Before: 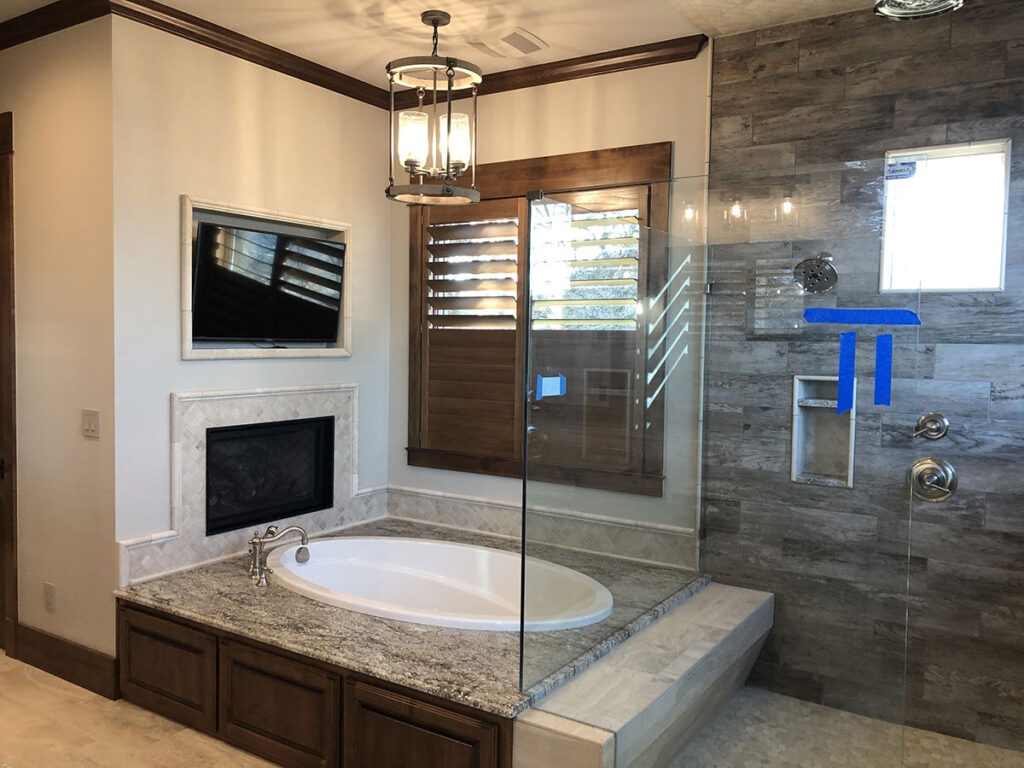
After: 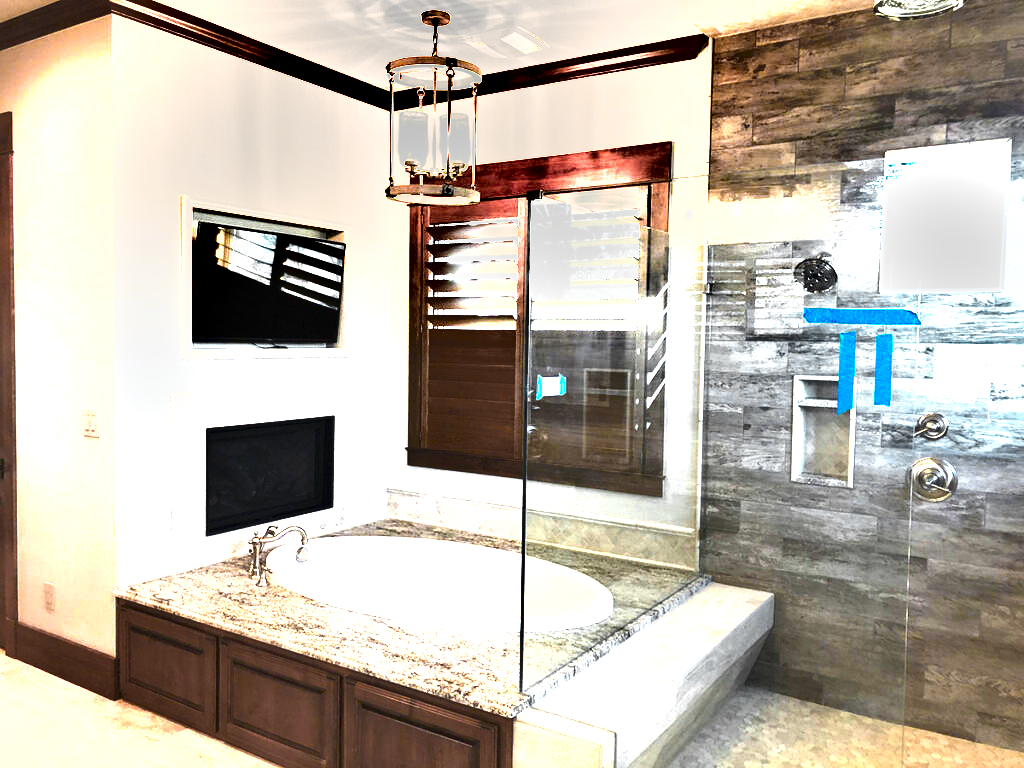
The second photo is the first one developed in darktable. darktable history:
exposure: black level correction 0, exposure 2.138 EV, compensate exposure bias true, compensate highlight preservation false
color zones: curves: ch0 [(0.257, 0.558) (0.75, 0.565)]; ch1 [(0.004, 0.857) (0.14, 0.416) (0.257, 0.695) (0.442, 0.032) (0.736, 0.266) (0.891, 0.741)]; ch2 [(0, 0.623) (0.112, 0.436) (0.271, 0.474) (0.516, 0.64) (0.743, 0.286)]
shadows and highlights: soften with gaussian
